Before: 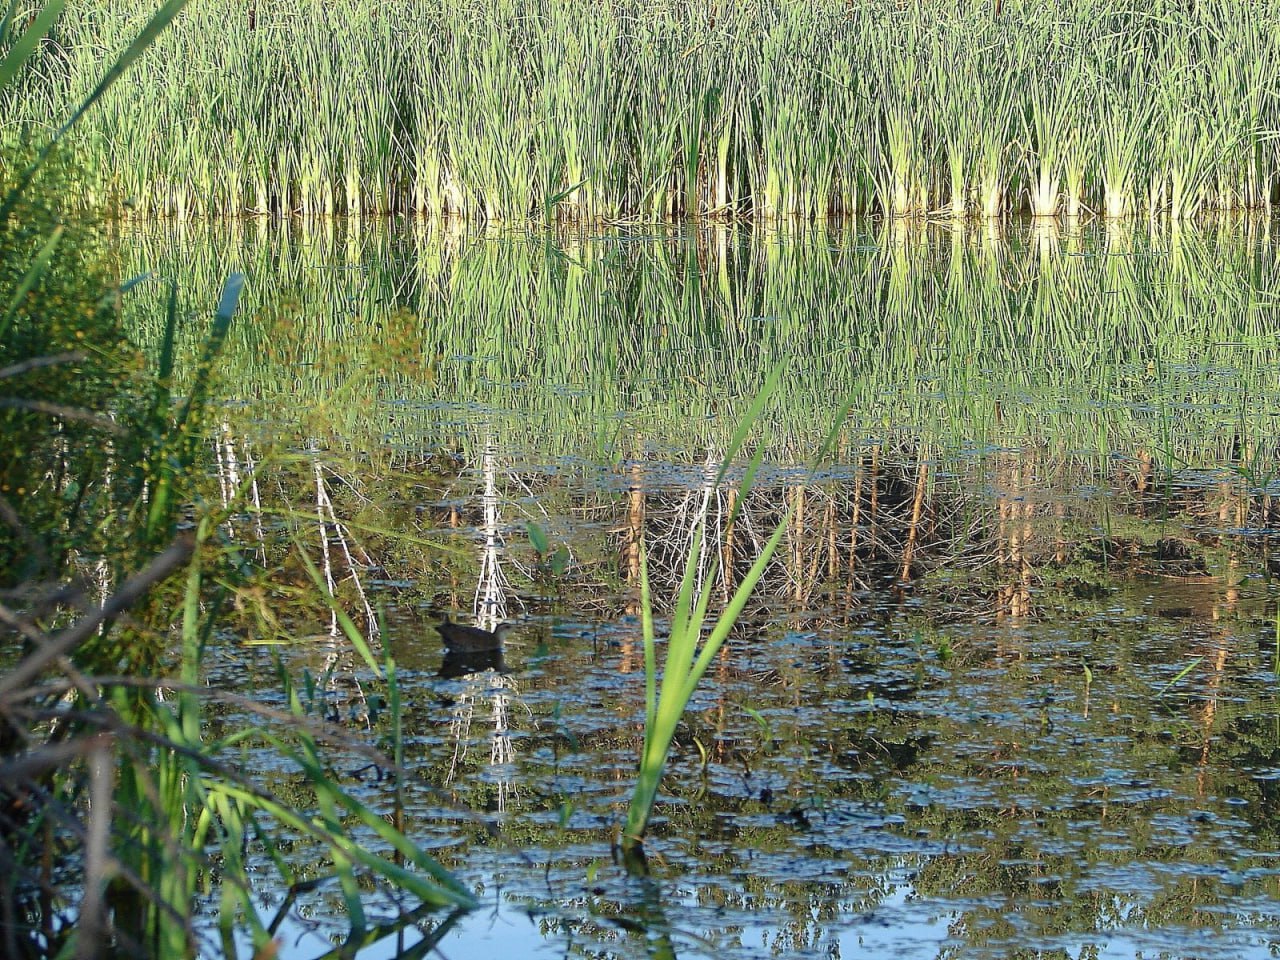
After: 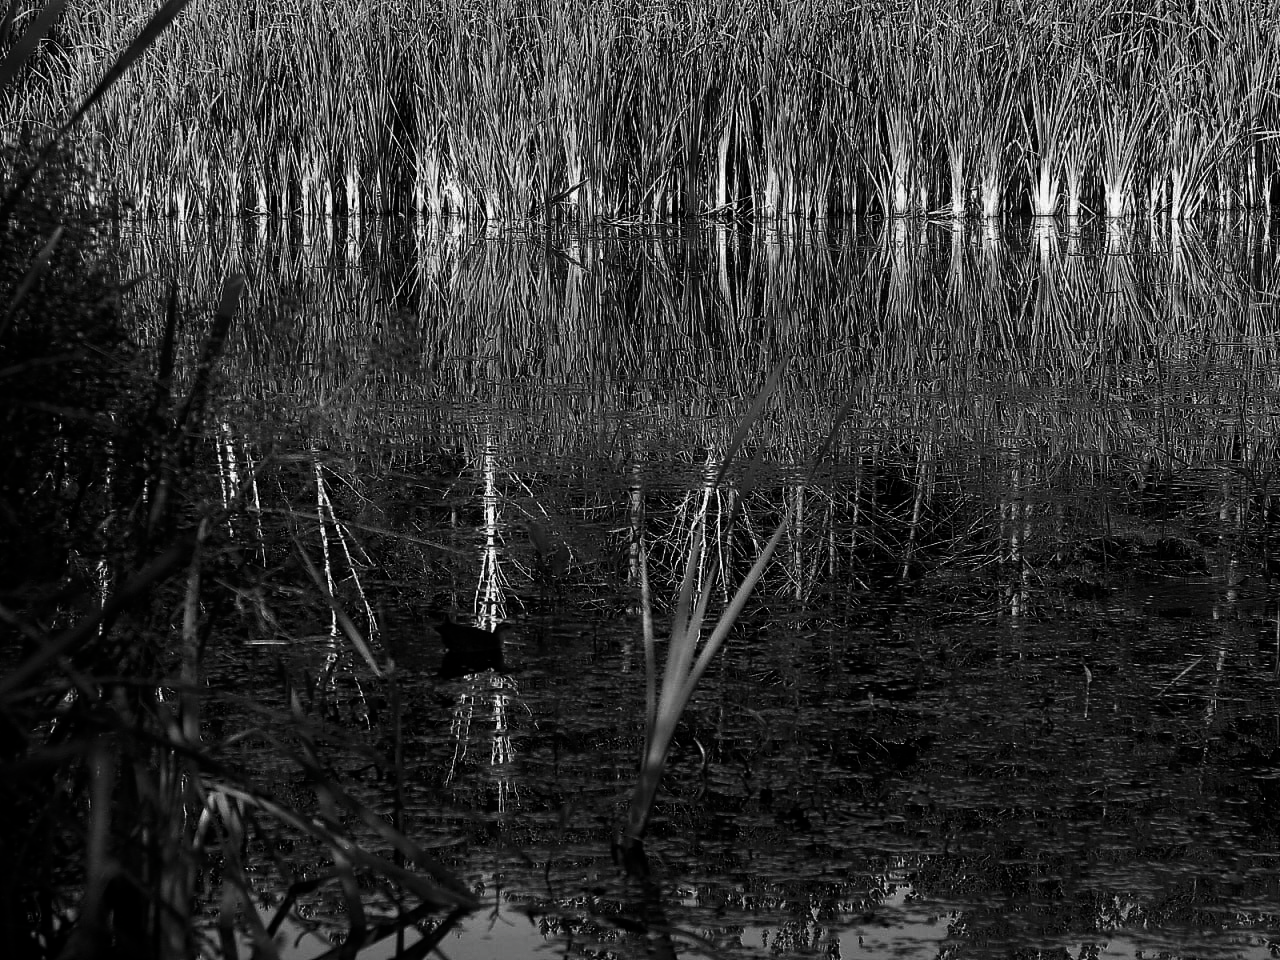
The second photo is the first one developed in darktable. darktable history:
contrast brightness saturation: contrast 0.018, brightness -0.997, saturation -0.992
